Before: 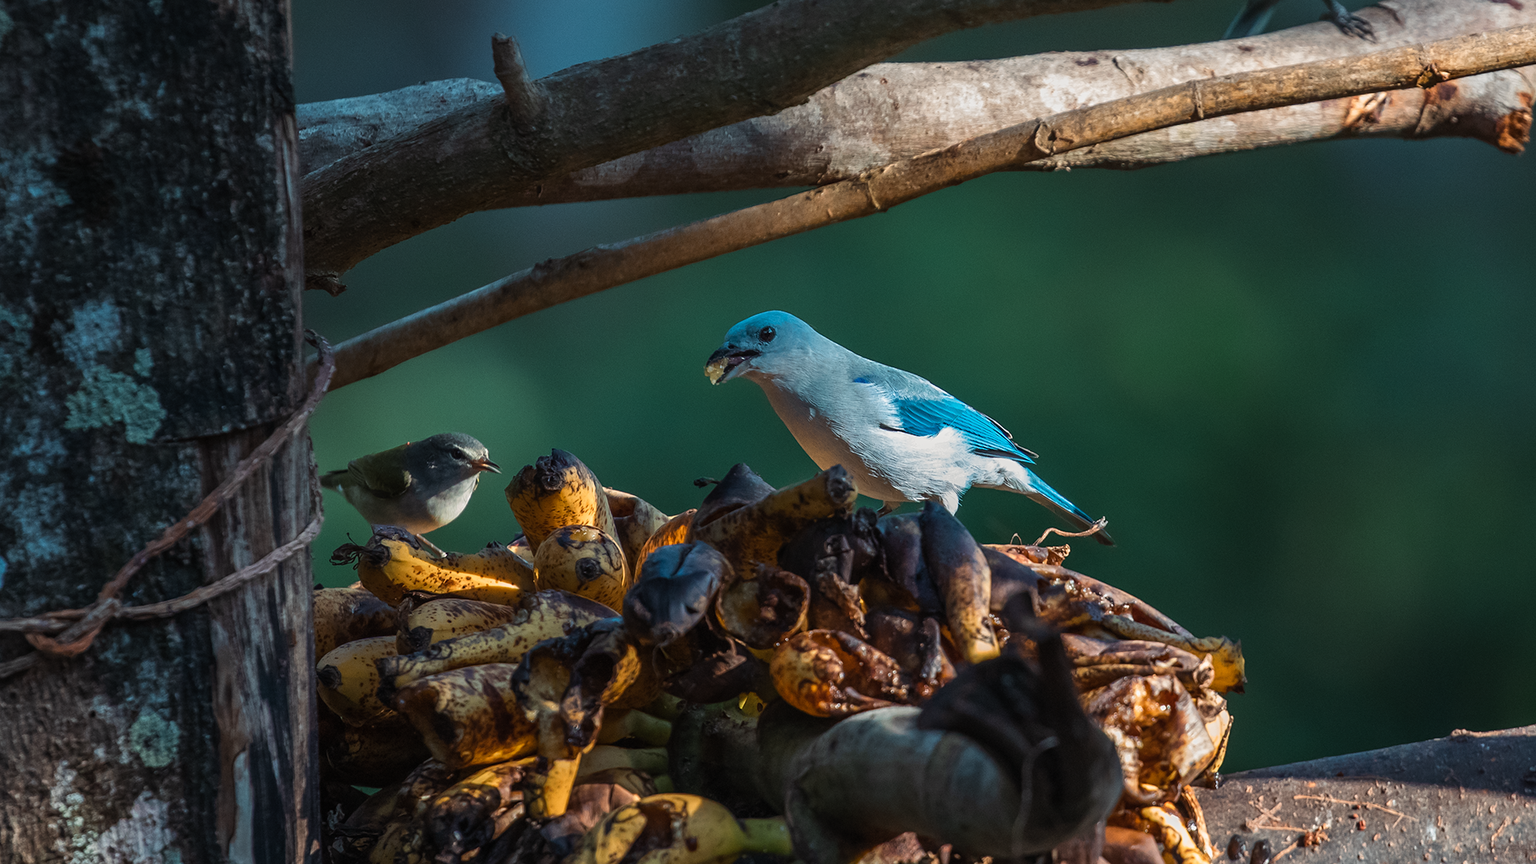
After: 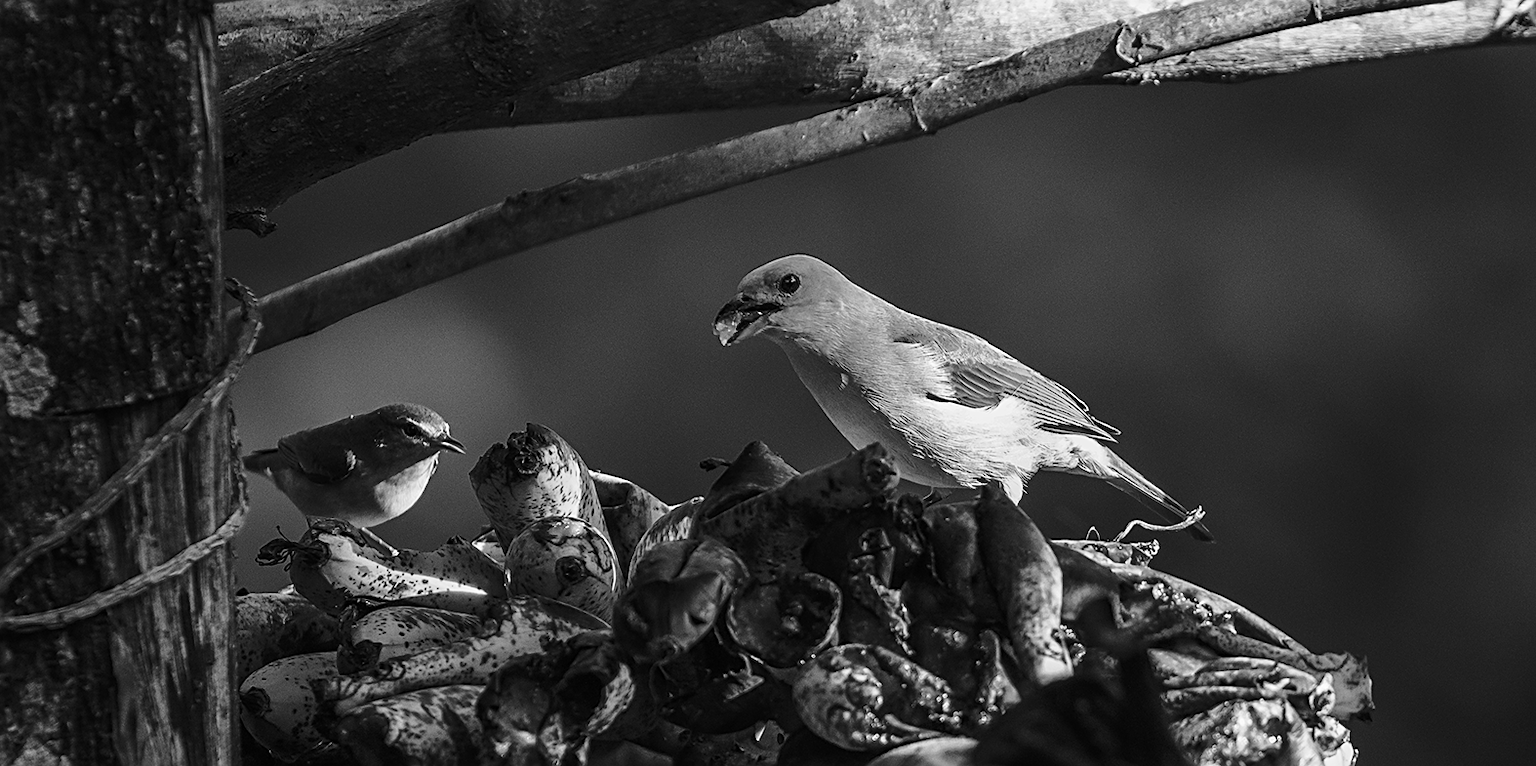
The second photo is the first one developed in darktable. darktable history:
tone curve: curves: ch0 [(0, 0) (0.234, 0.191) (0.48, 0.534) (0.608, 0.667) (0.725, 0.809) (0.864, 0.922) (1, 1)]; ch1 [(0, 0) (0.453, 0.43) (0.5, 0.5) (0.615, 0.649) (1, 1)]; ch2 [(0, 0) (0.5, 0.5) (0.586, 0.617) (1, 1)], color space Lab, independent channels, preserve colors none
sharpen: radius 1.967
crop: left 7.856%, top 11.836%, right 10.12%, bottom 15.387%
monochrome: on, module defaults
